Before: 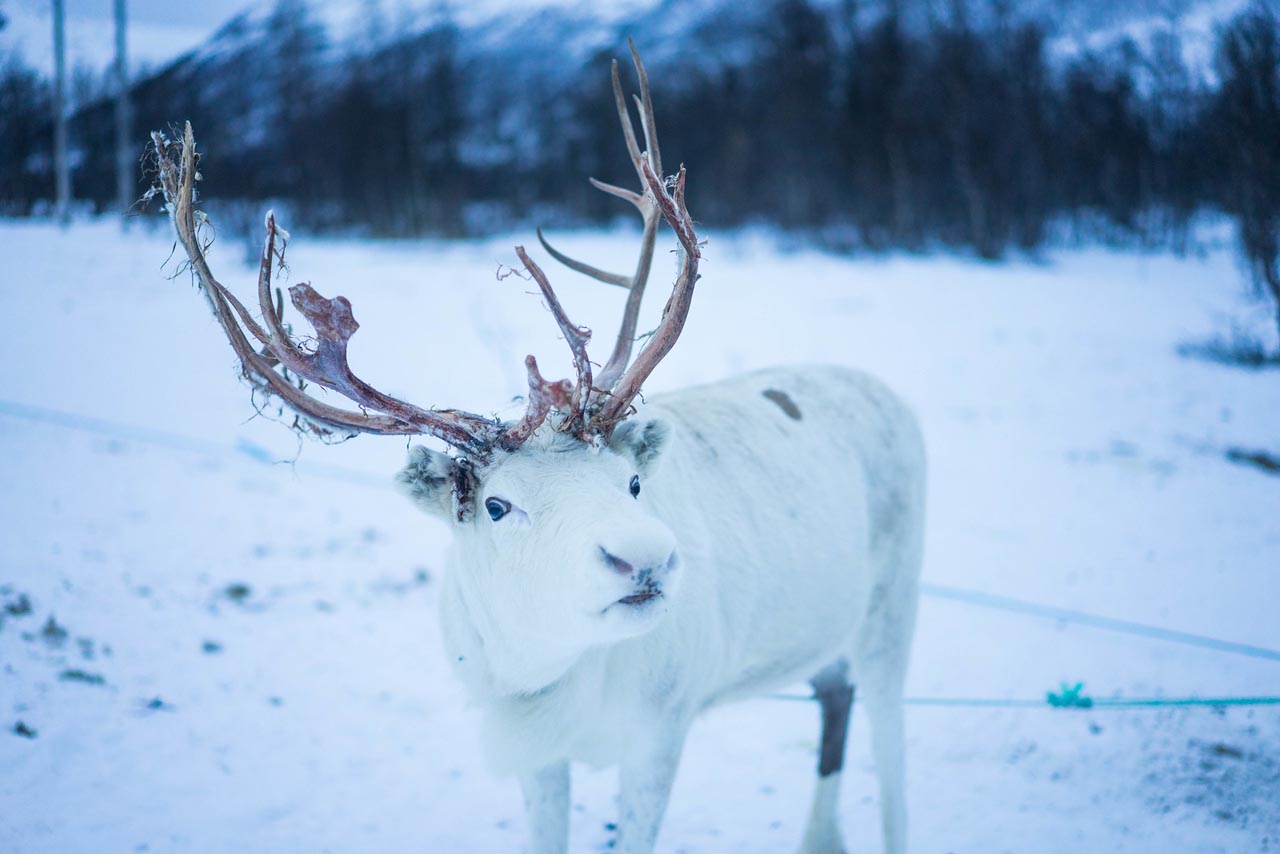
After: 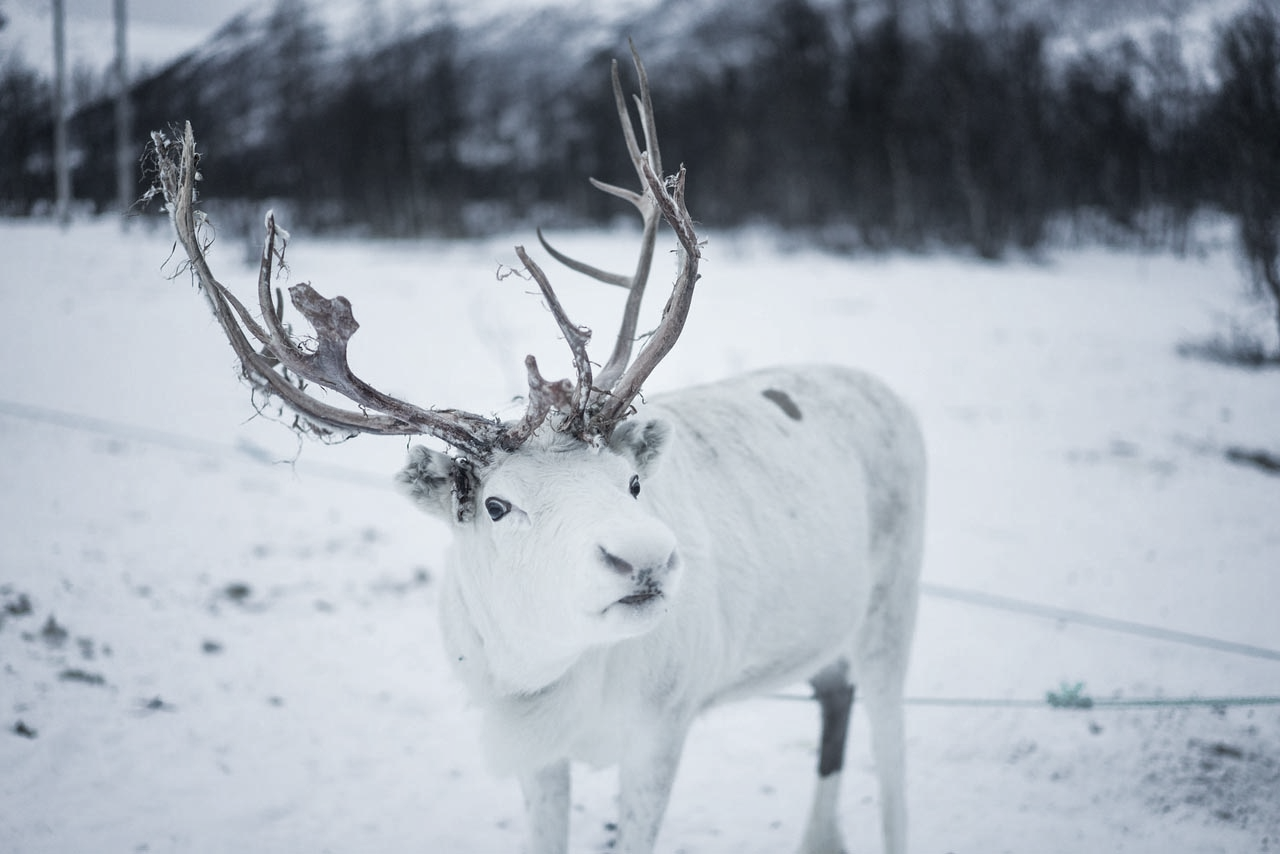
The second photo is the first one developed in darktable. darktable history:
local contrast: mode bilateral grid, contrast 21, coarseness 50, detail 120%, midtone range 0.2
color zones: curves: ch1 [(0, 0.153) (0.143, 0.15) (0.286, 0.151) (0.429, 0.152) (0.571, 0.152) (0.714, 0.151) (0.857, 0.151) (1, 0.153)]
